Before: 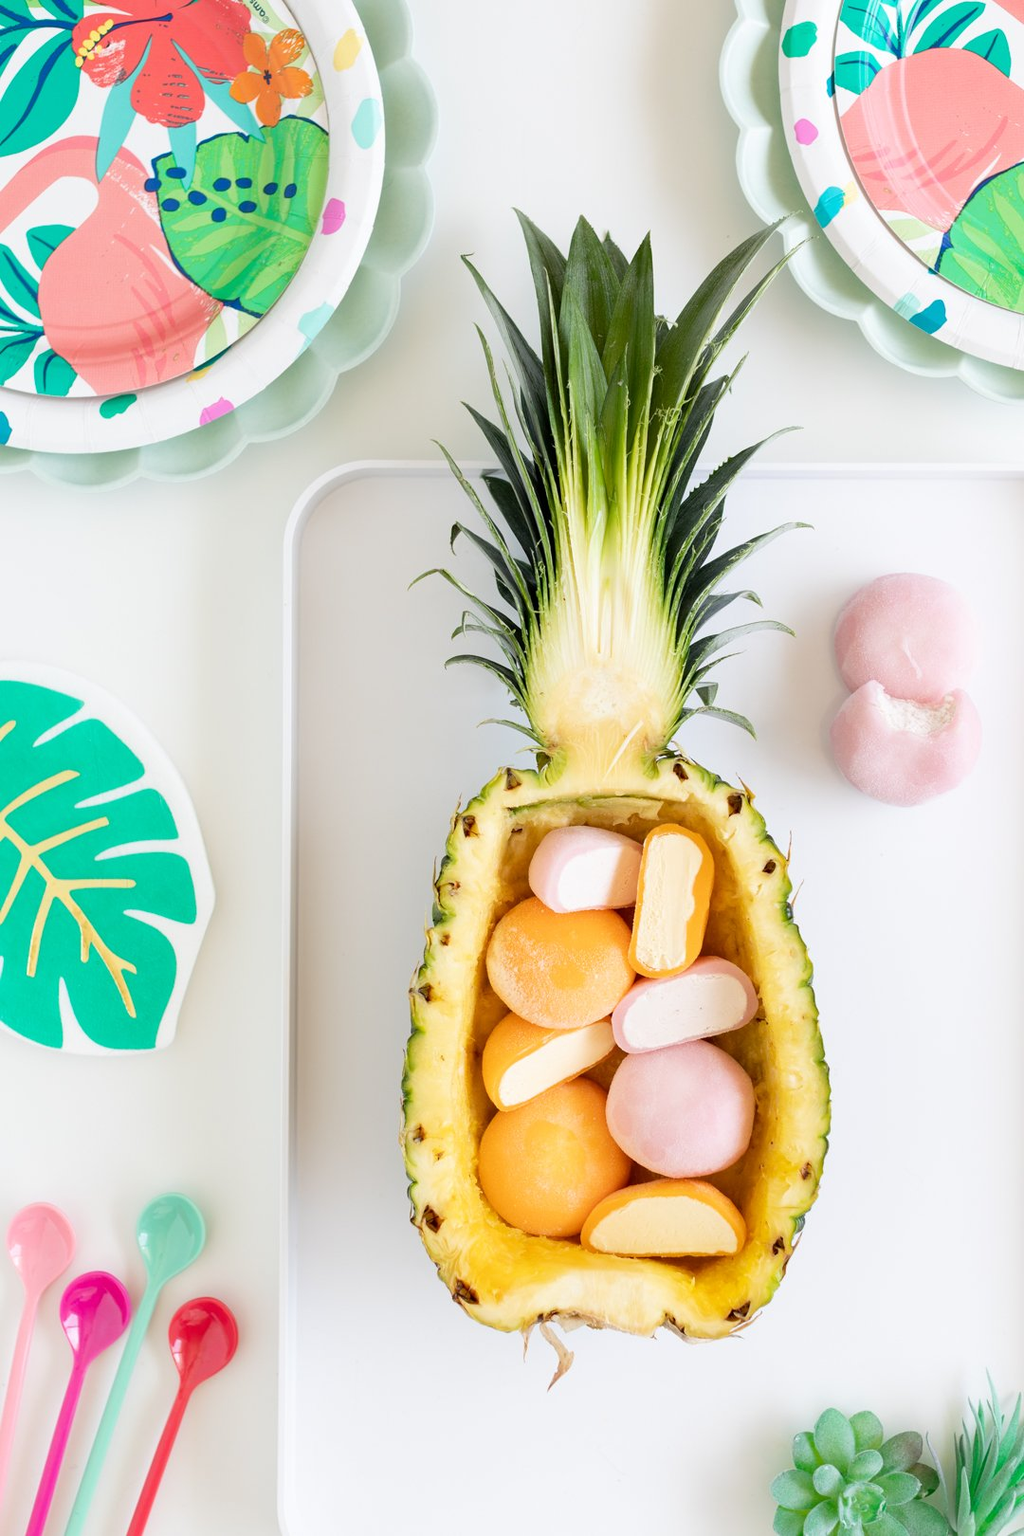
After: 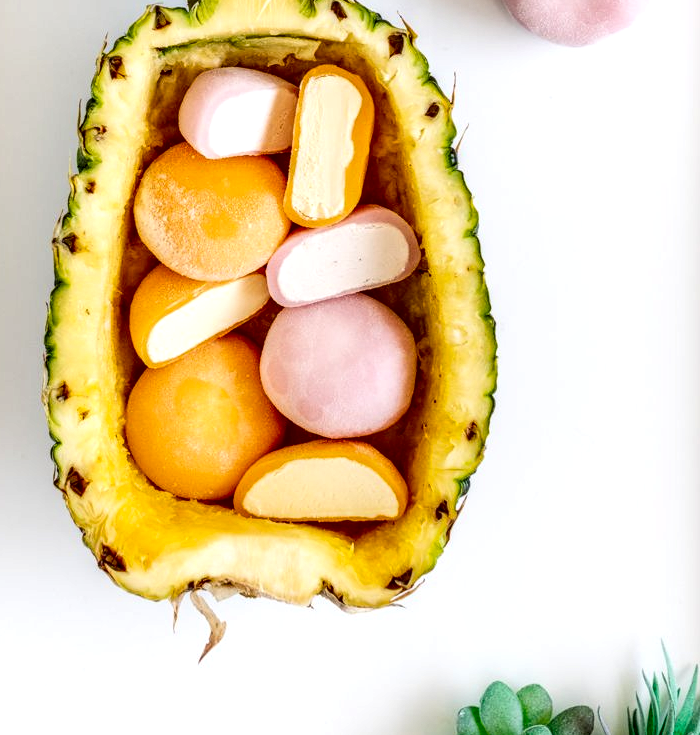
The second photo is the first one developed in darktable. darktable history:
local contrast: highlights 4%, shadows 2%, detail 182%
contrast brightness saturation: contrast 0.186, brightness -0.11, saturation 0.208
crop and rotate: left 35.142%, top 49.678%, bottom 4.902%
